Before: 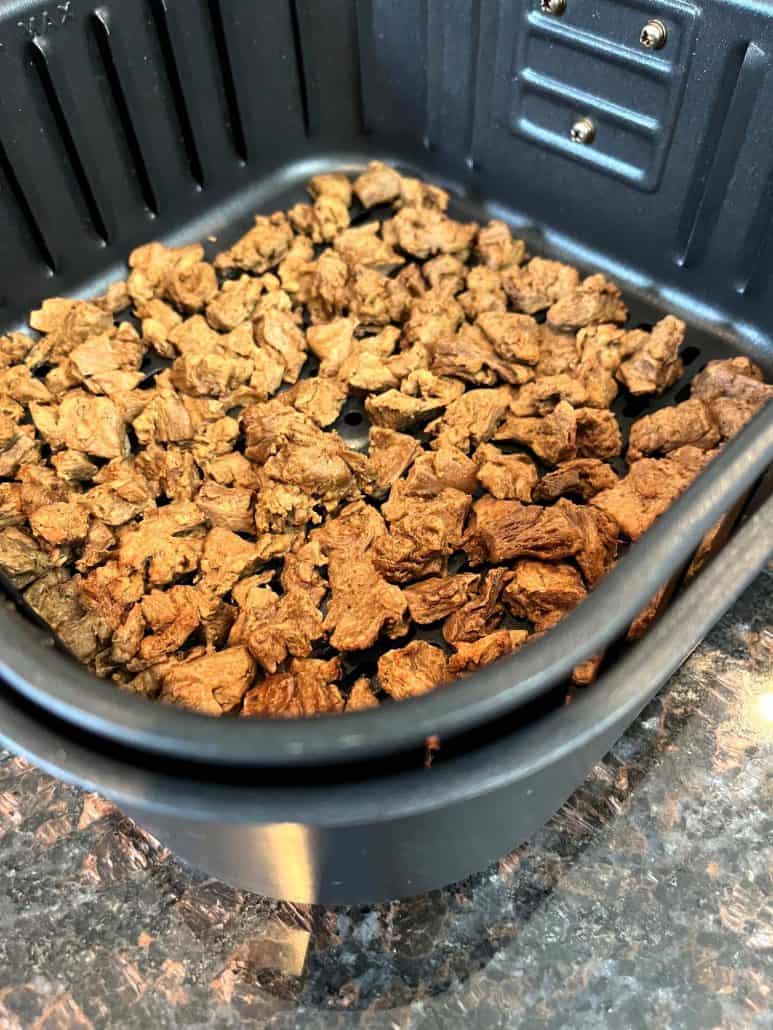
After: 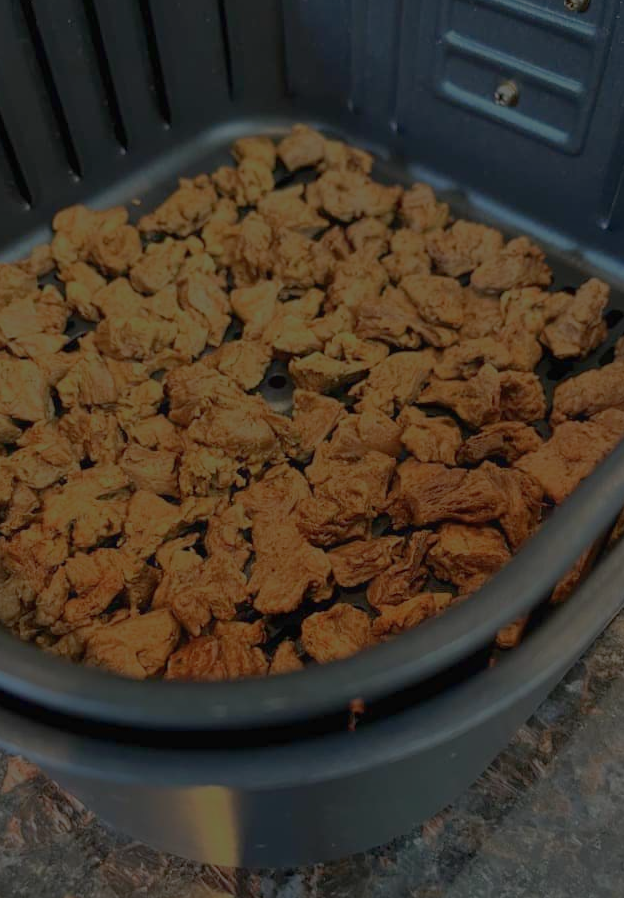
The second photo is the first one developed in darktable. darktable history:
crop: left 9.92%, top 3.623%, right 9.306%, bottom 9.108%
color balance rgb: linear chroma grading › global chroma 24.841%, perceptual saturation grading › global saturation 0.477%, perceptual brilliance grading › global brilliance -47.724%, contrast -29.401%
contrast equalizer: y [[0.5, 0.5, 0.478, 0.5, 0.5, 0.5], [0.5 ×6], [0.5 ×6], [0 ×6], [0 ×6]]
